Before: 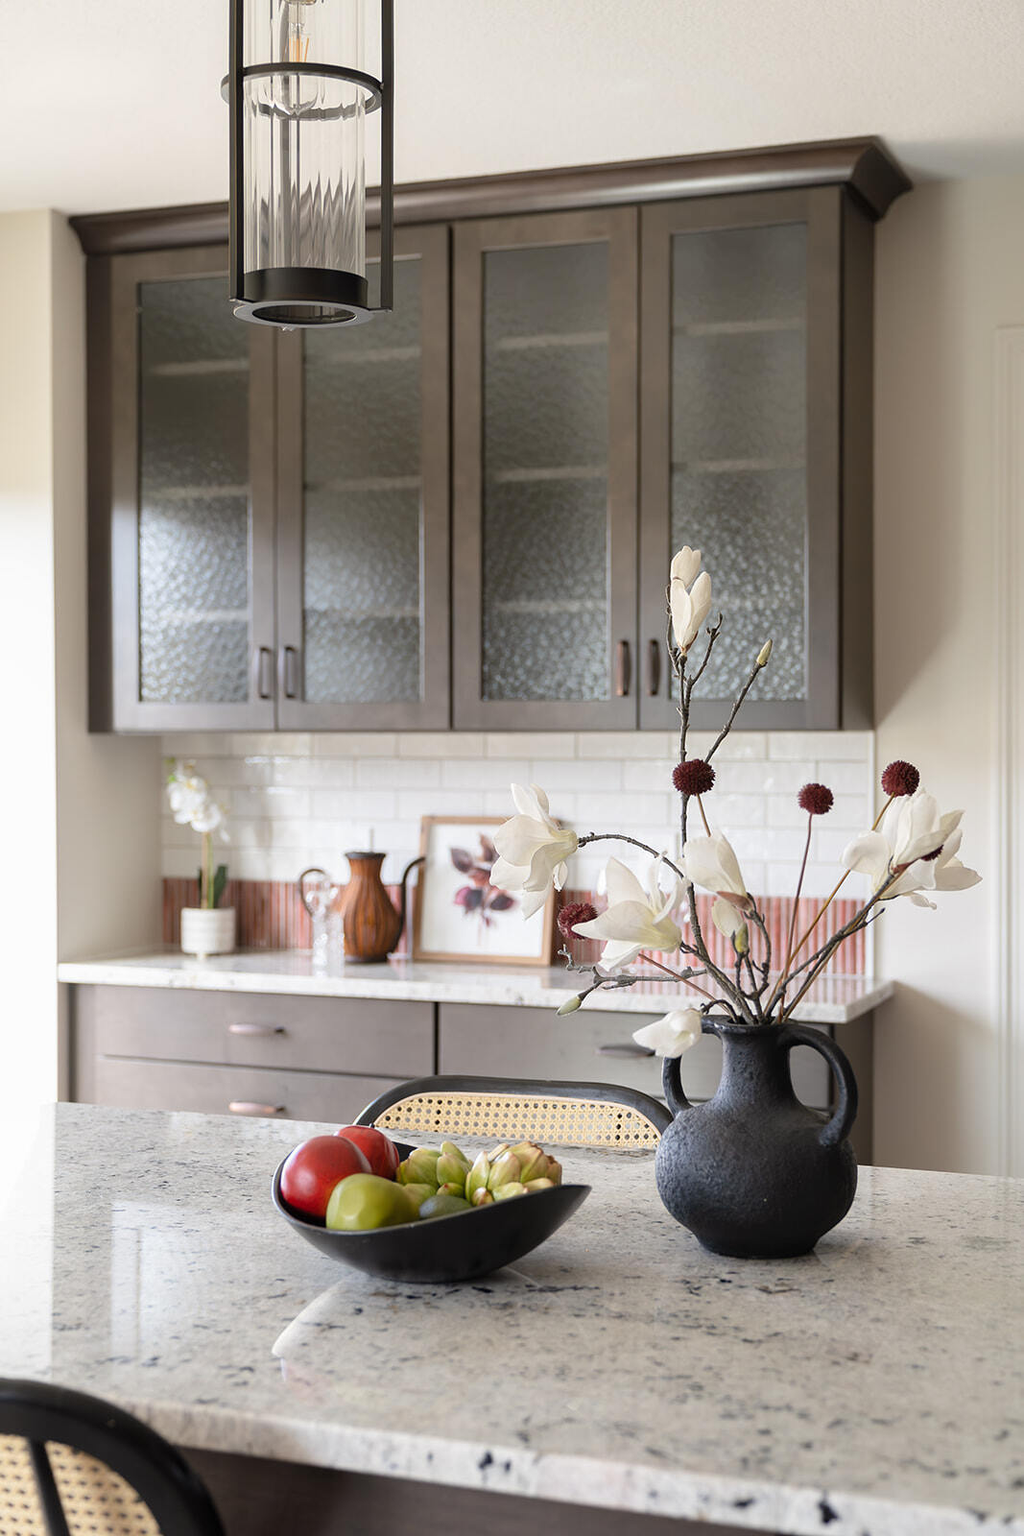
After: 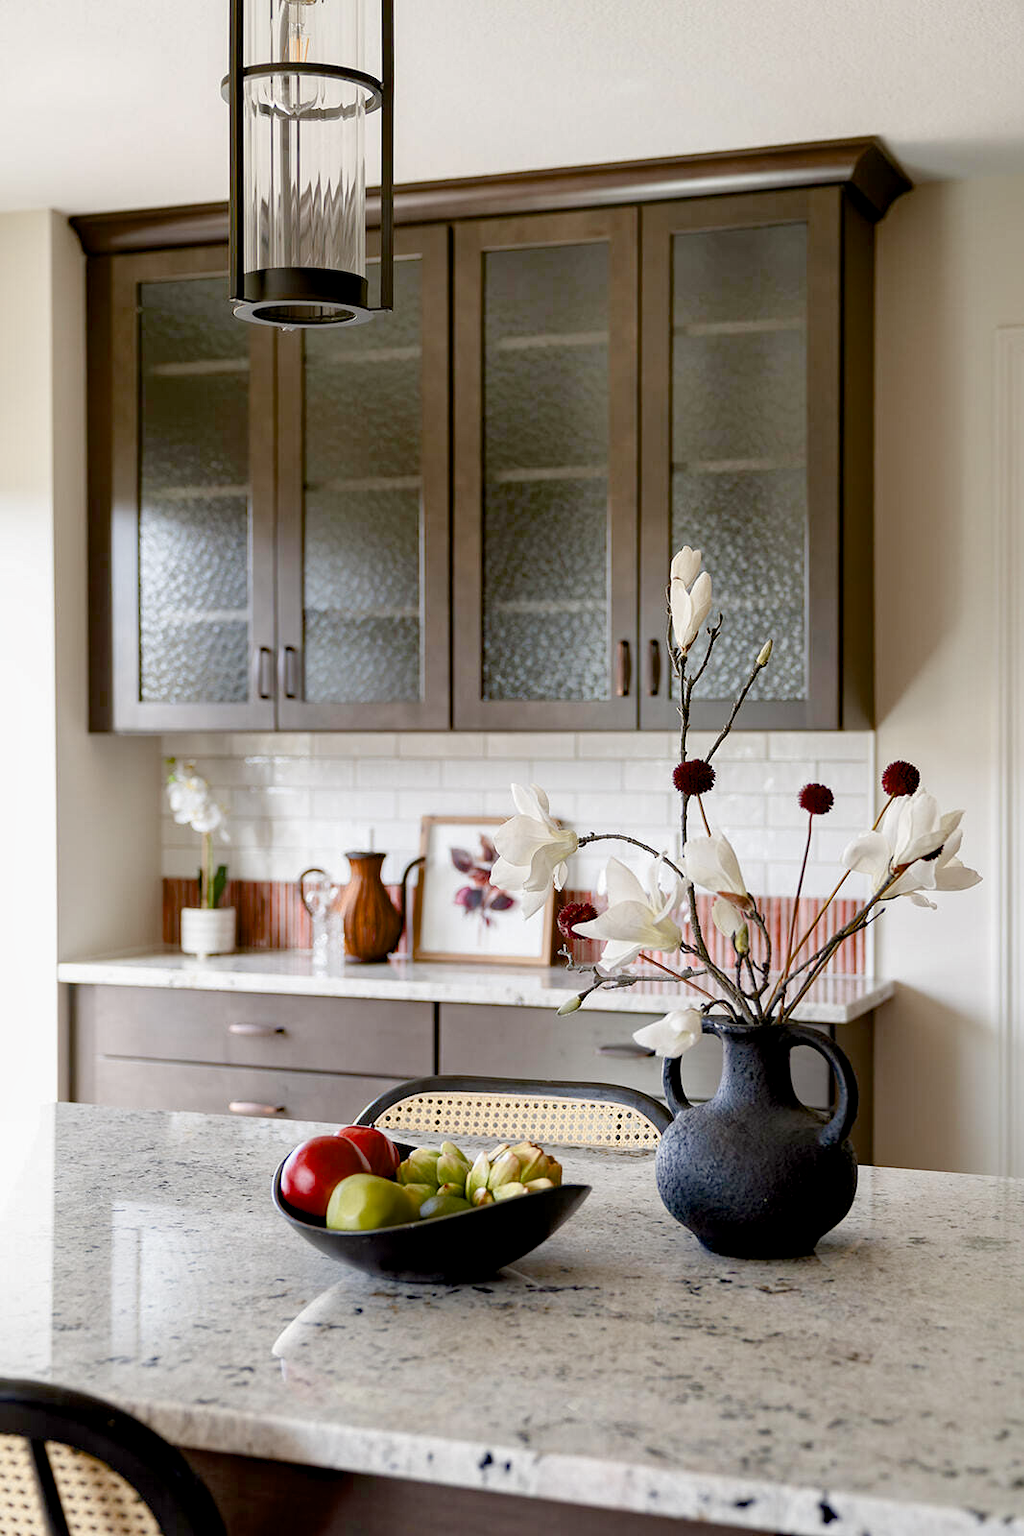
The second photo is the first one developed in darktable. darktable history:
haze removal: compatibility mode true, adaptive false
color balance rgb: shadows lift › chroma 0.991%, shadows lift › hue 110.9°, global offset › luminance -0.848%, perceptual saturation grading › global saturation 0.625%, perceptual saturation grading › highlights -33.27%, perceptual saturation grading › mid-tones 14.937%, perceptual saturation grading › shadows 49.059%, perceptual brilliance grading › global brilliance 2.075%, perceptual brilliance grading › highlights -3.565%, global vibrance 16.509%, saturation formula JzAzBz (2021)
local contrast: mode bilateral grid, contrast 11, coarseness 25, detail 115%, midtone range 0.2
